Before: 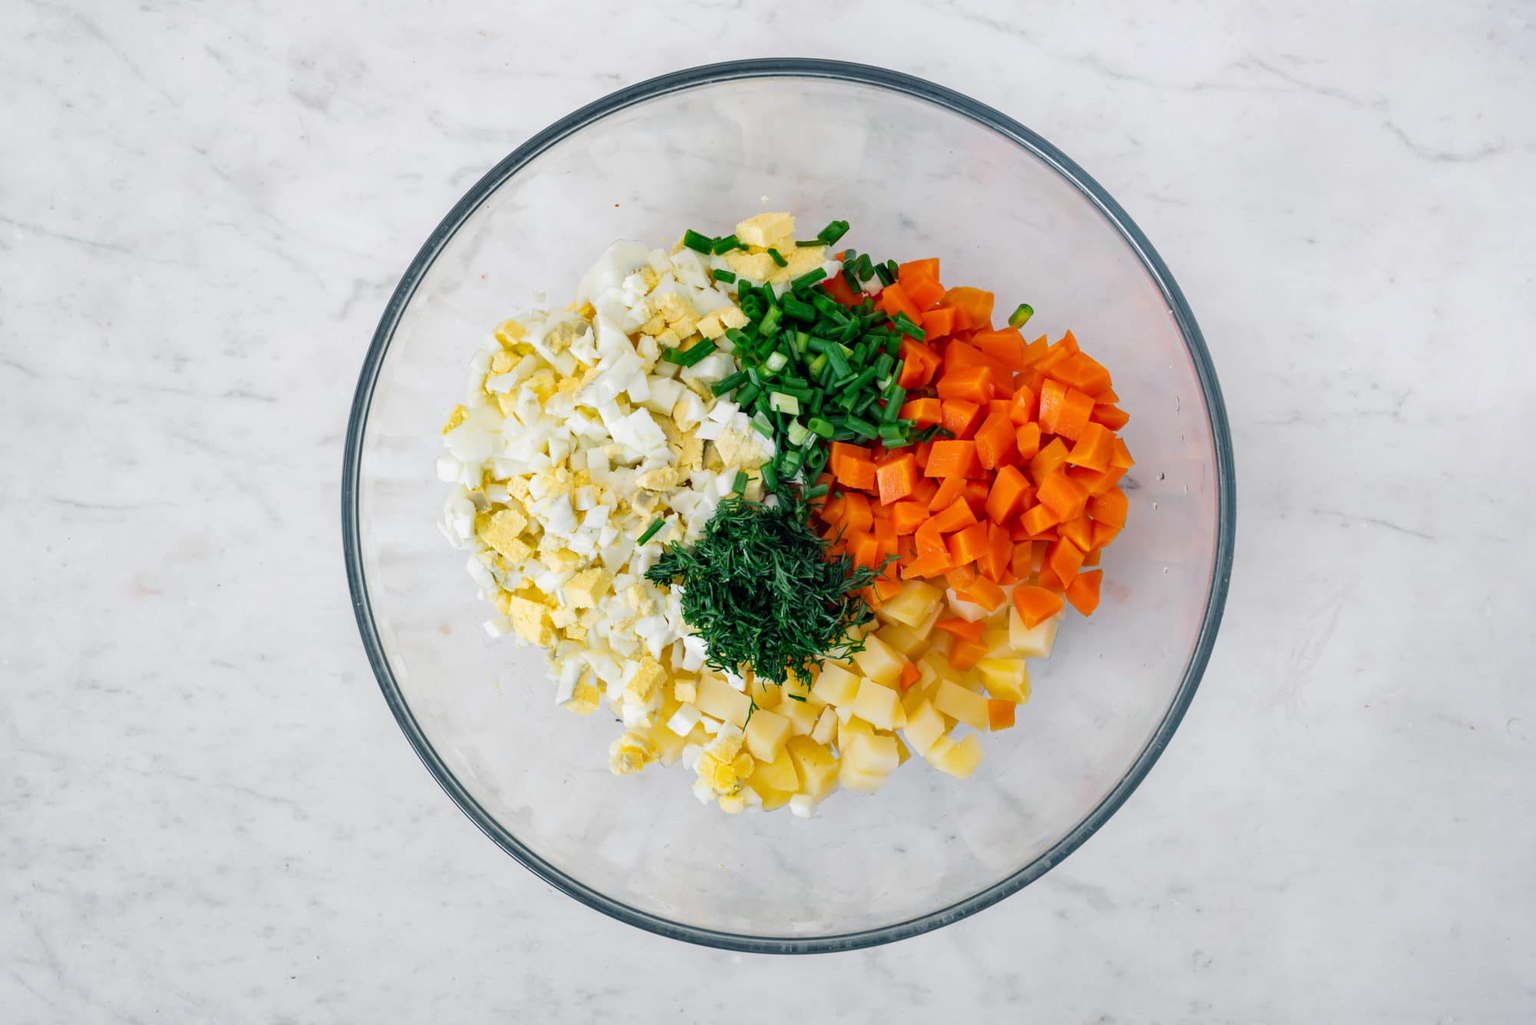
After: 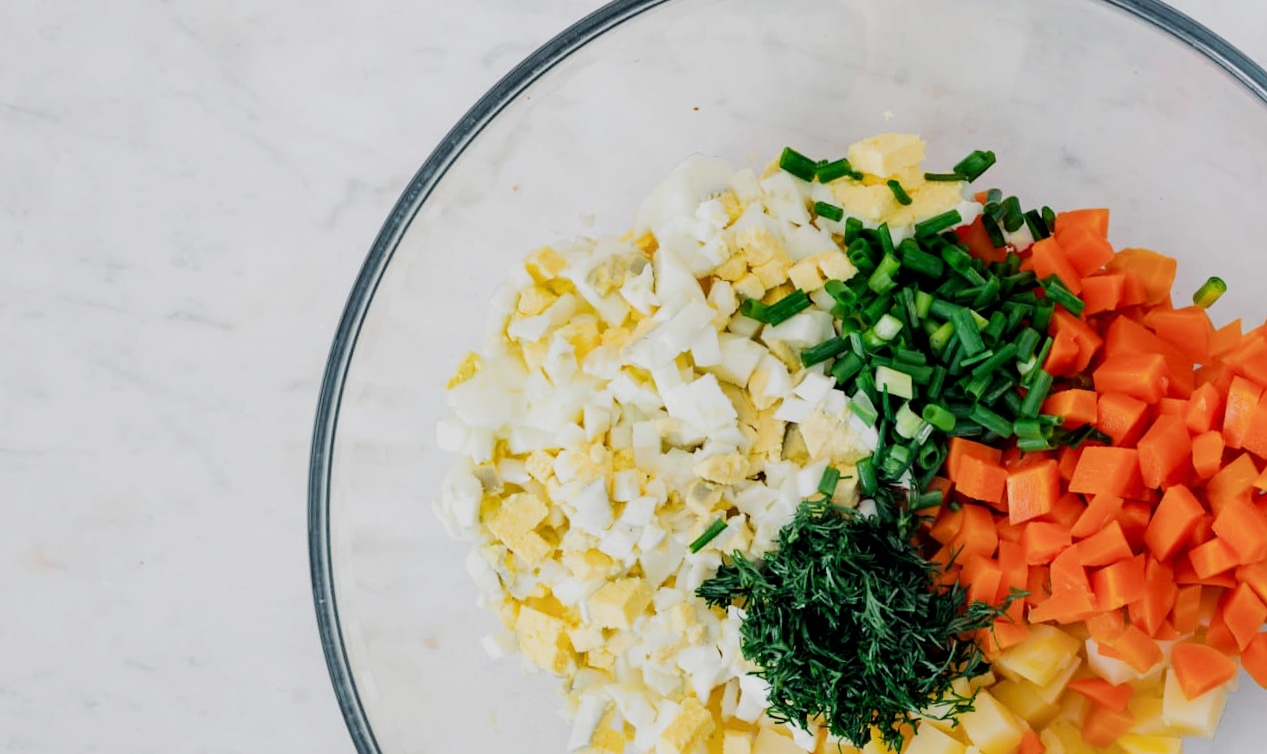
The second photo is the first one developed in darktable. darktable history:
crop and rotate: angle -4.34°, left 2.188%, top 6.609%, right 27.418%, bottom 30.626%
filmic rgb: black relative exposure -7.65 EV, white relative exposure 4.56 EV, hardness 3.61
tone equalizer: -8 EV -0.381 EV, -7 EV -0.36 EV, -6 EV -0.307 EV, -5 EV -0.205 EV, -3 EV 0.251 EV, -2 EV 0.312 EV, -1 EV 0.413 EV, +0 EV 0.425 EV, edges refinement/feathering 500, mask exposure compensation -1.57 EV, preserve details no
